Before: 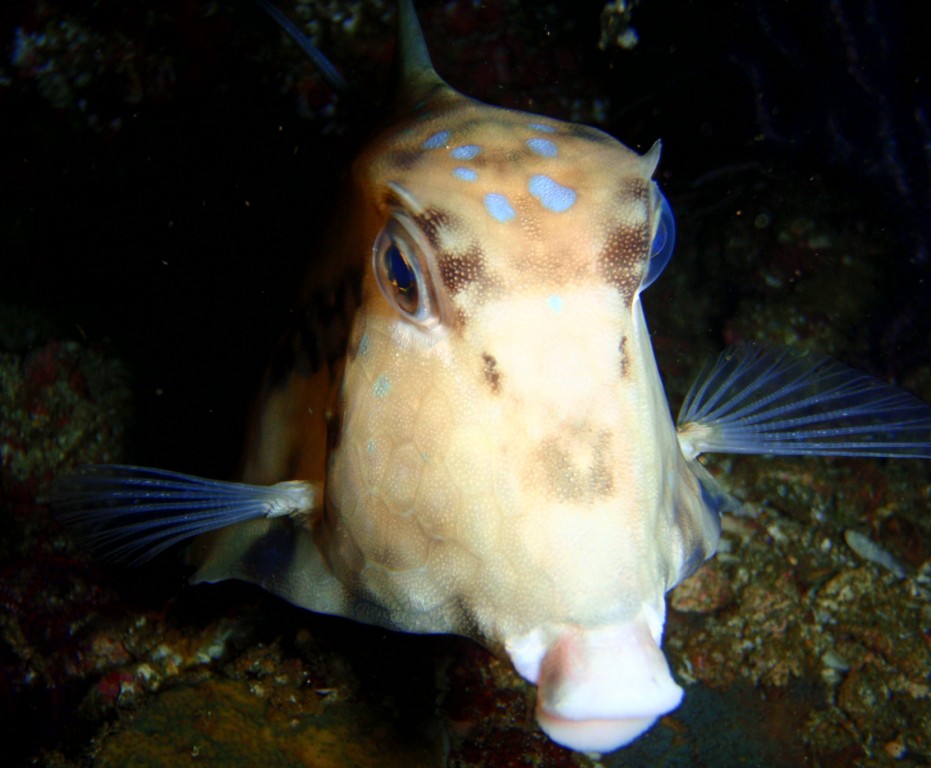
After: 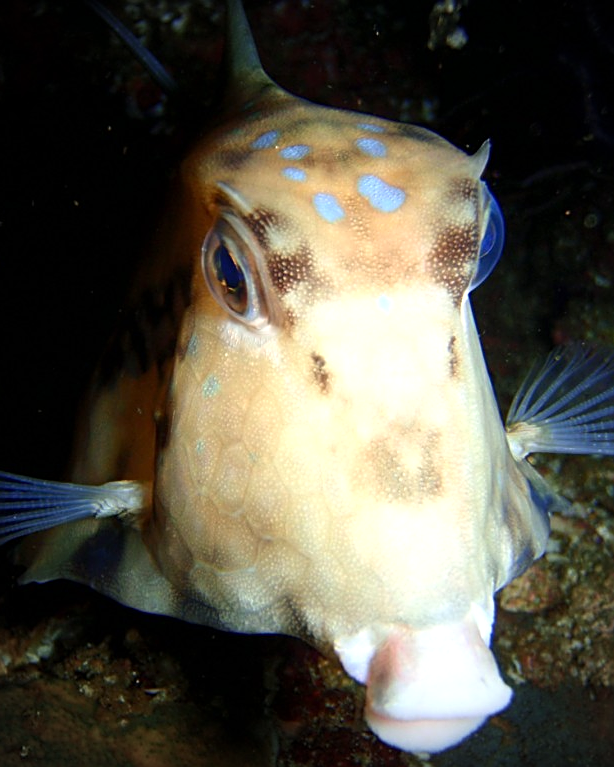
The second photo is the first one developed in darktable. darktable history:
crop and rotate: left 18.442%, right 15.508%
exposure: exposure 0.2 EV, compensate highlight preservation false
vignetting: fall-off radius 45%, brightness -0.33
sharpen: on, module defaults
